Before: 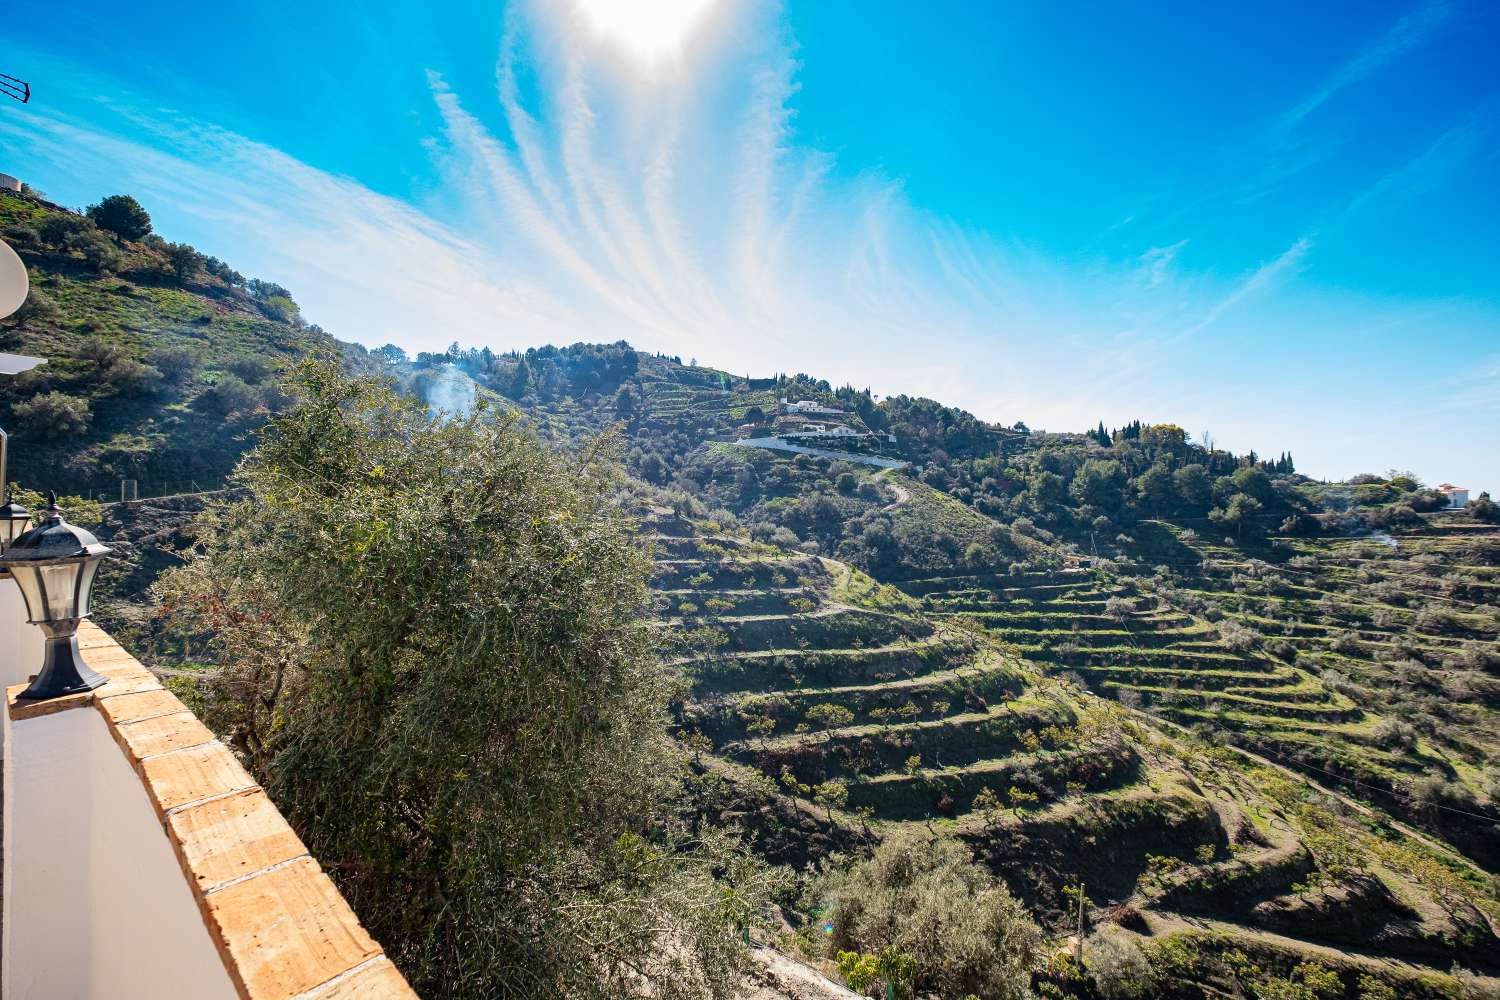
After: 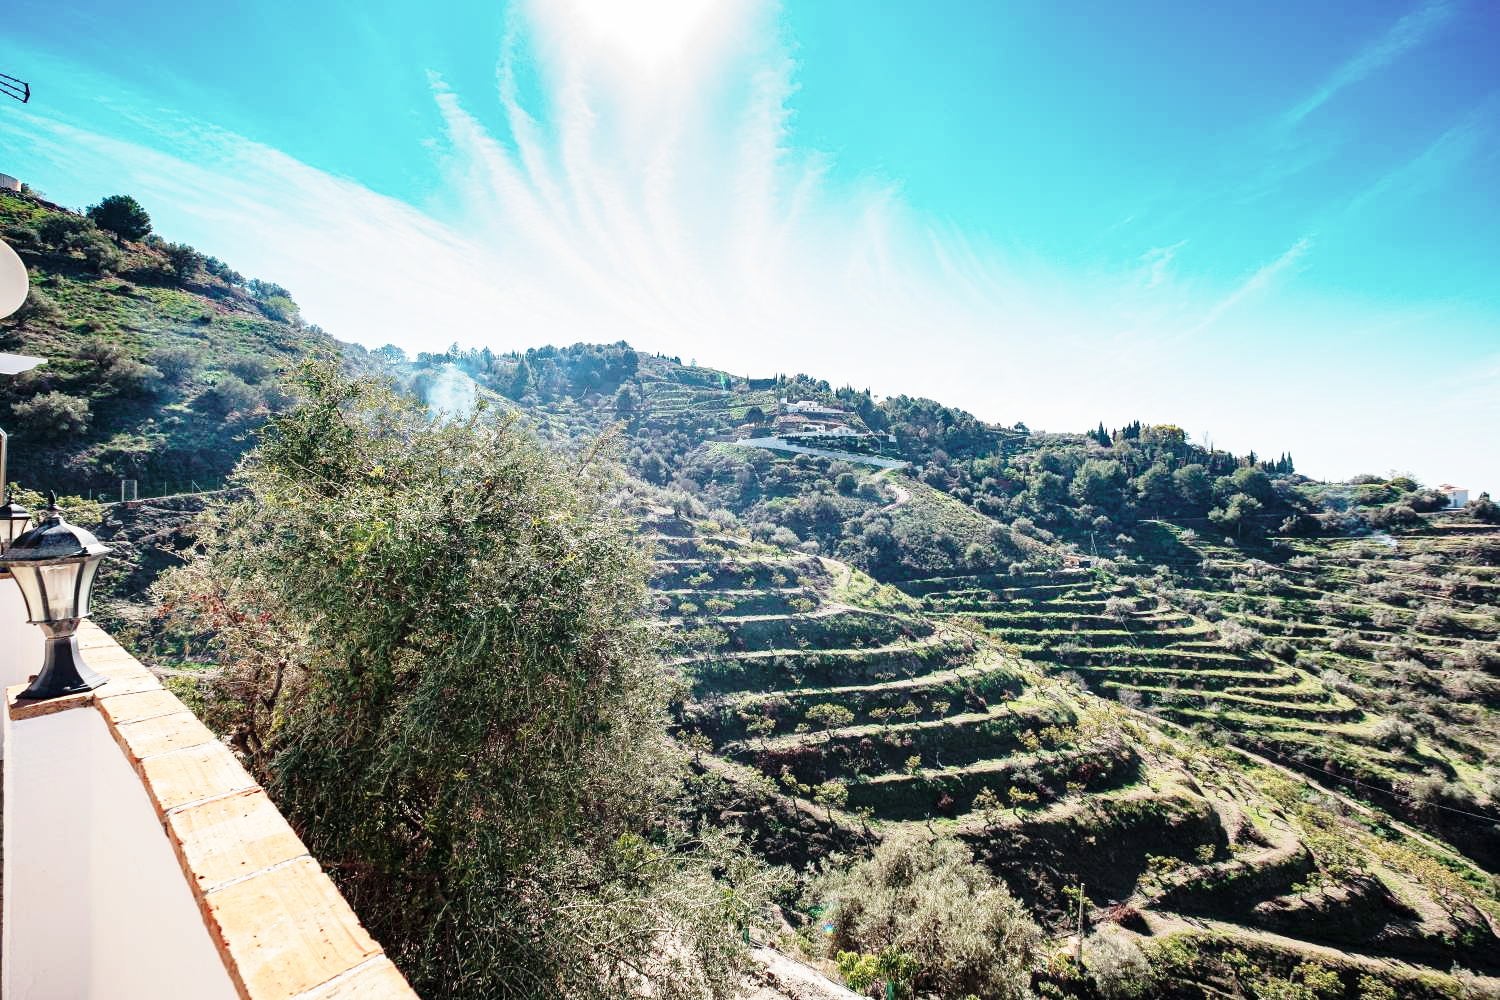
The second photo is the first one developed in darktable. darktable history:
color contrast: blue-yellow contrast 0.7
base curve: curves: ch0 [(0, 0) (0.028, 0.03) (0.121, 0.232) (0.46, 0.748) (0.859, 0.968) (1, 1)], preserve colors none
